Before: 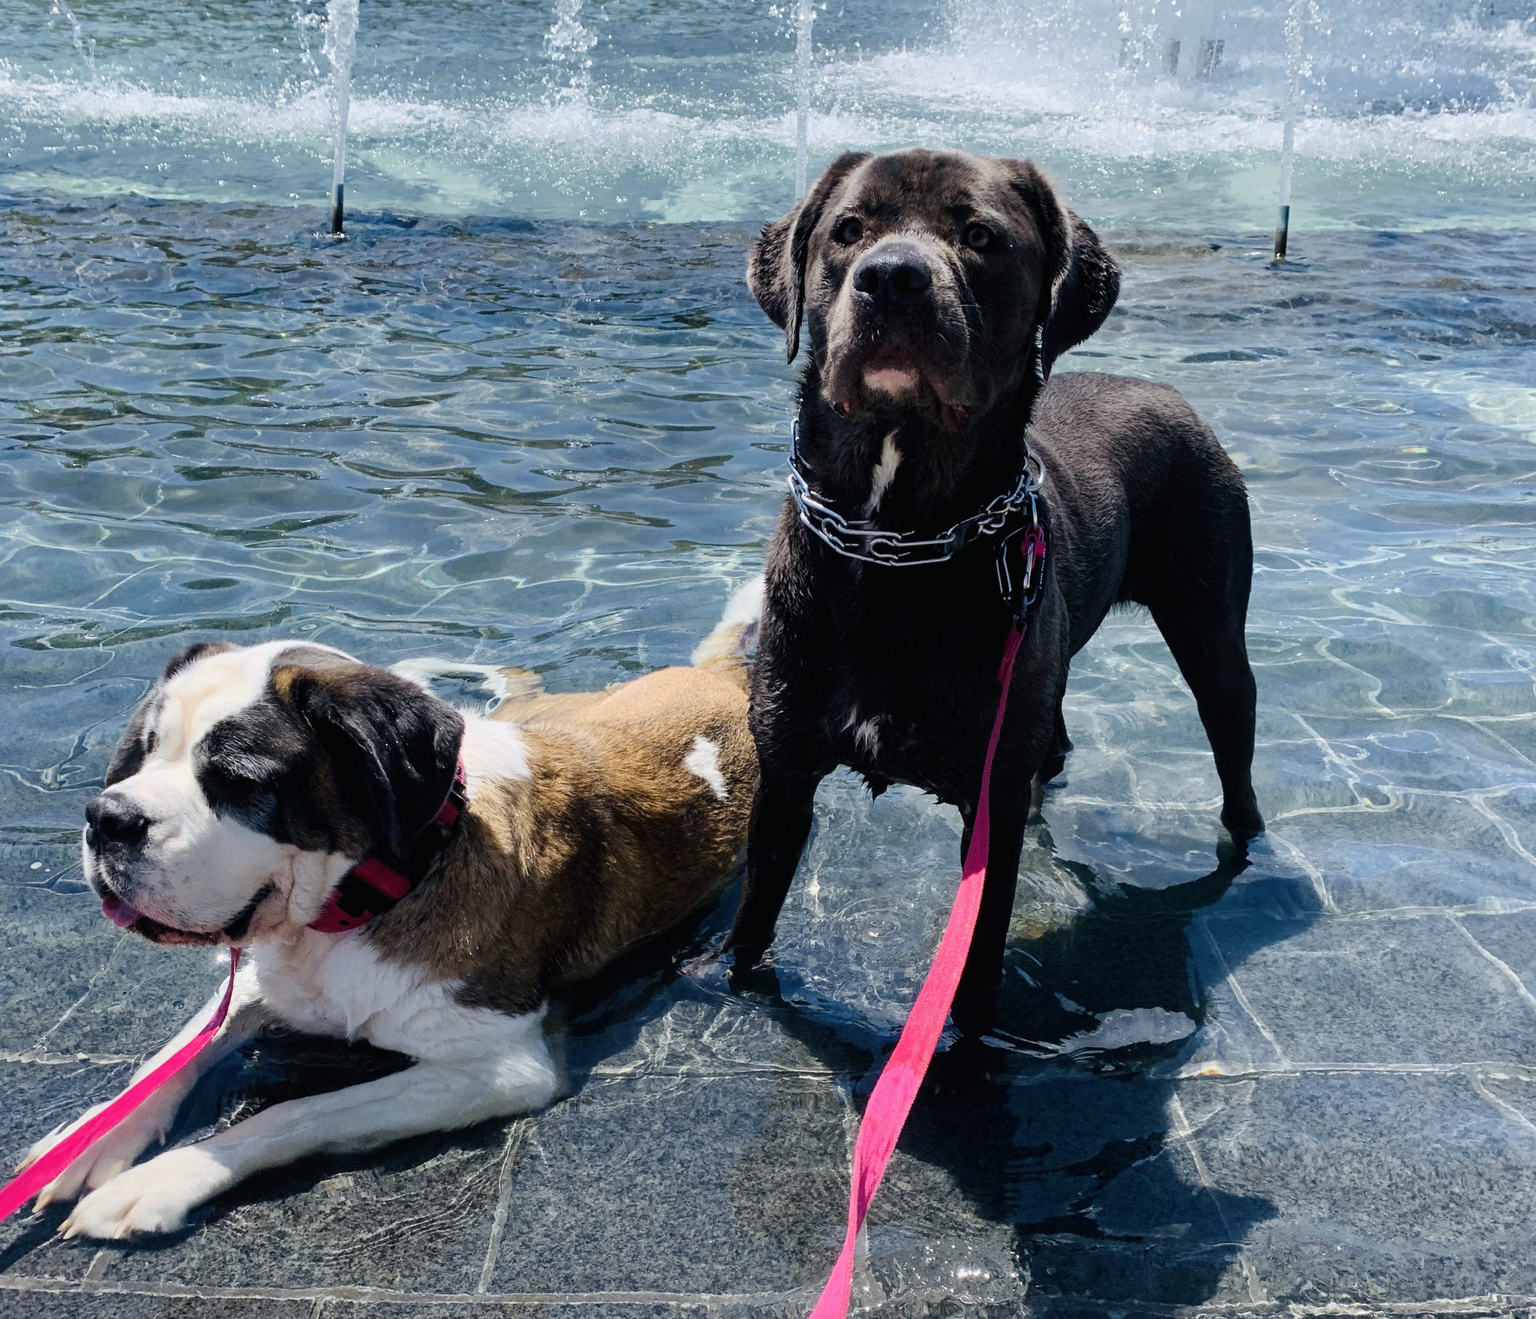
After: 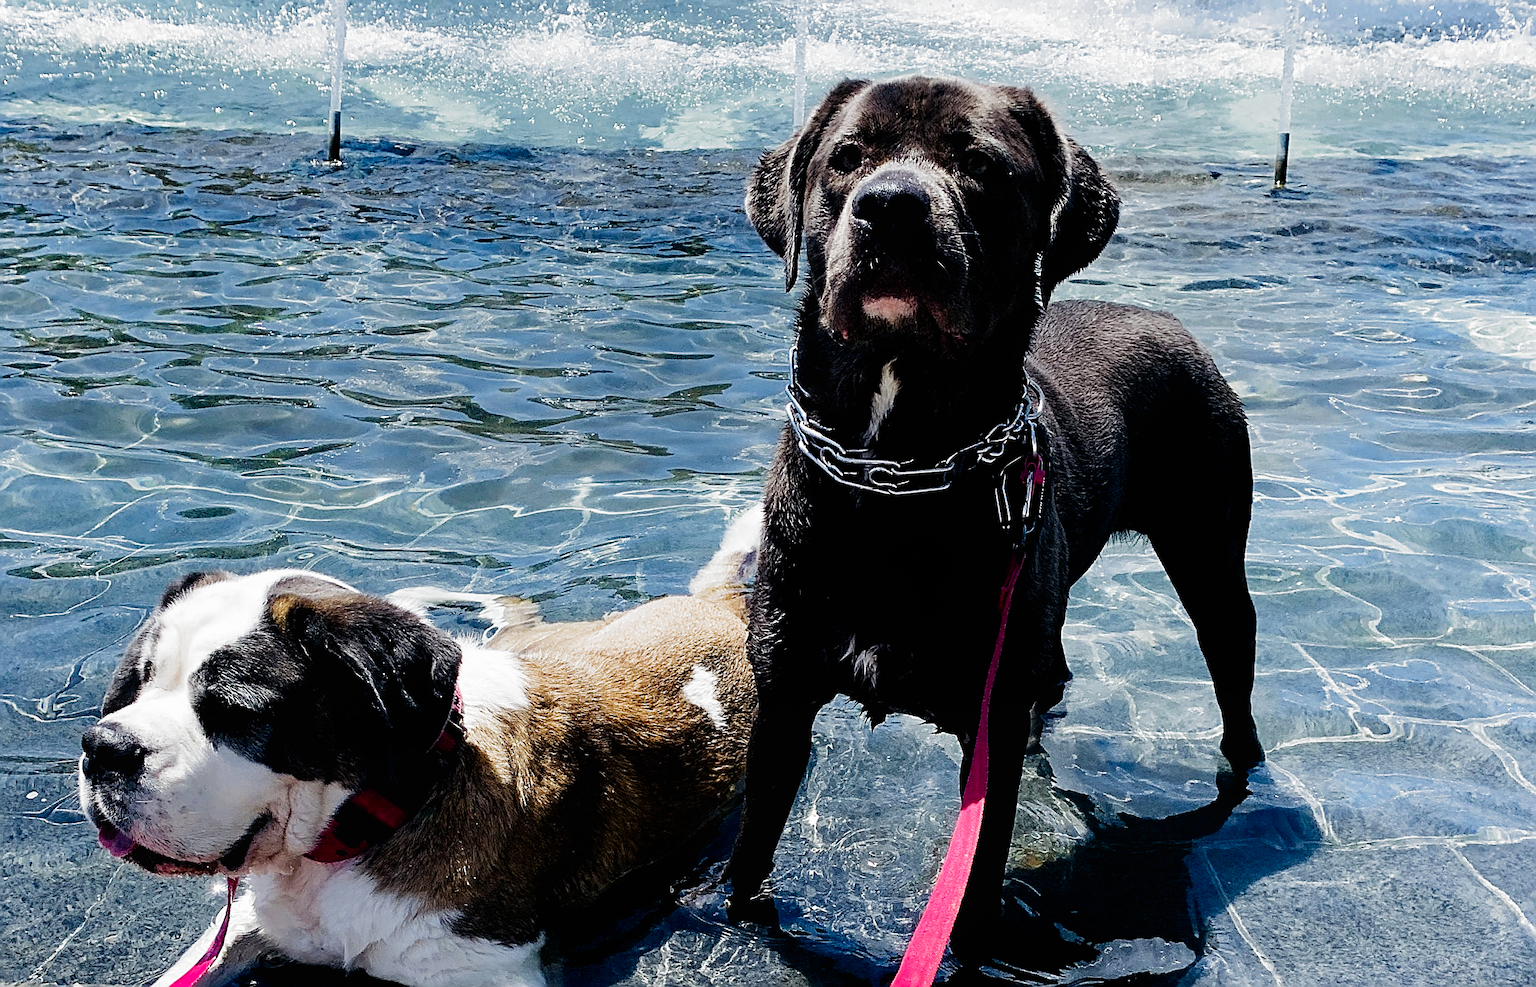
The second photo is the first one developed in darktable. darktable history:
filmic rgb: black relative exposure -8.28 EV, white relative exposure 2.2 EV, target white luminance 99.941%, hardness 7.08, latitude 75.22%, contrast 1.322, highlights saturation mix -2.04%, shadows ↔ highlights balance 30.72%, add noise in highlights 0.001, preserve chrominance no, color science v3 (2019), use custom middle-gray values true, iterations of high-quality reconstruction 0, contrast in highlights soft
crop: left 0.291%, top 5.567%, bottom 19.849%
local contrast: mode bilateral grid, contrast 100, coarseness 100, detail 91%, midtone range 0.2
sharpen: radius 1.729, amount 1.287
